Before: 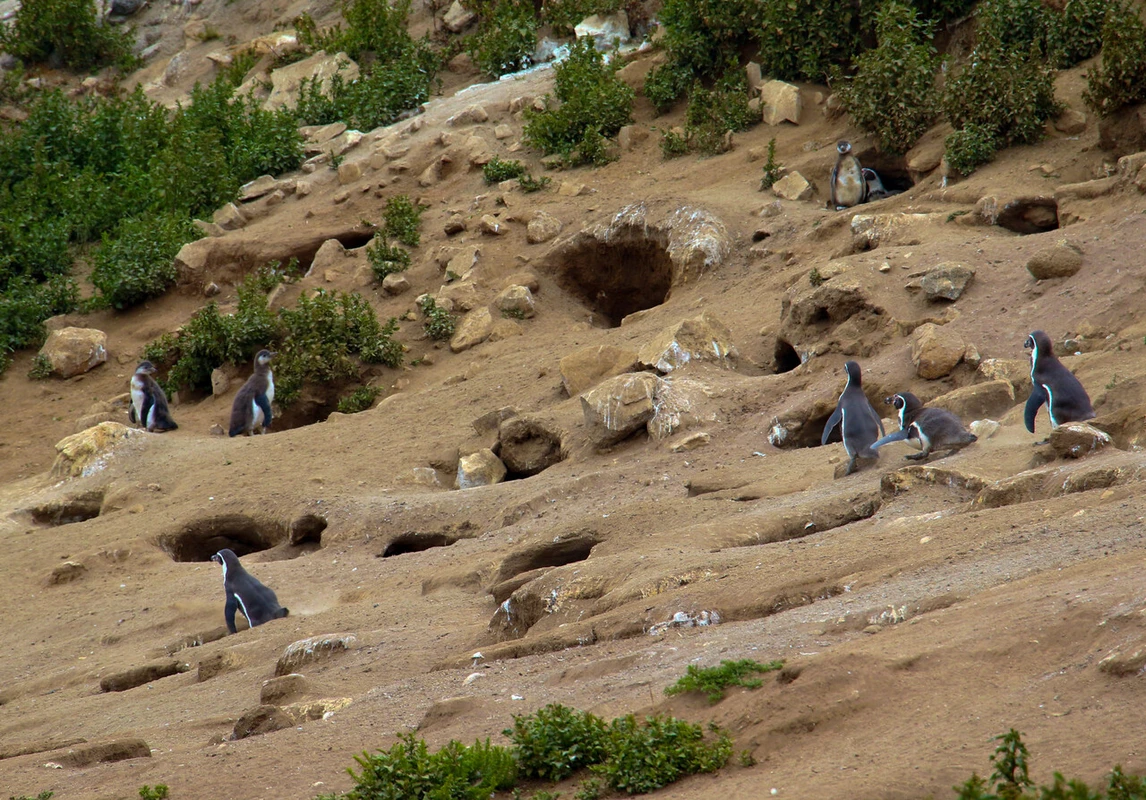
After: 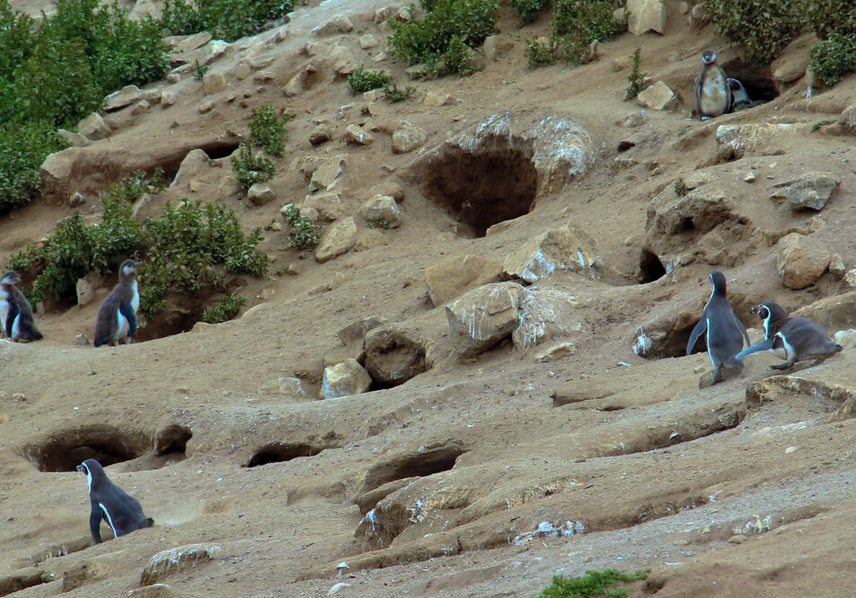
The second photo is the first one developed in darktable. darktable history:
color correction: highlights a* -11.71, highlights b* -15.58
contrast brightness saturation: contrast 0.05, brightness 0.06, saturation 0.01
exposure: black level correction 0.001, exposure -0.125 EV, compensate exposure bias true, compensate highlight preservation false
crop and rotate: left 11.831%, top 11.346%, right 13.429%, bottom 13.899%
